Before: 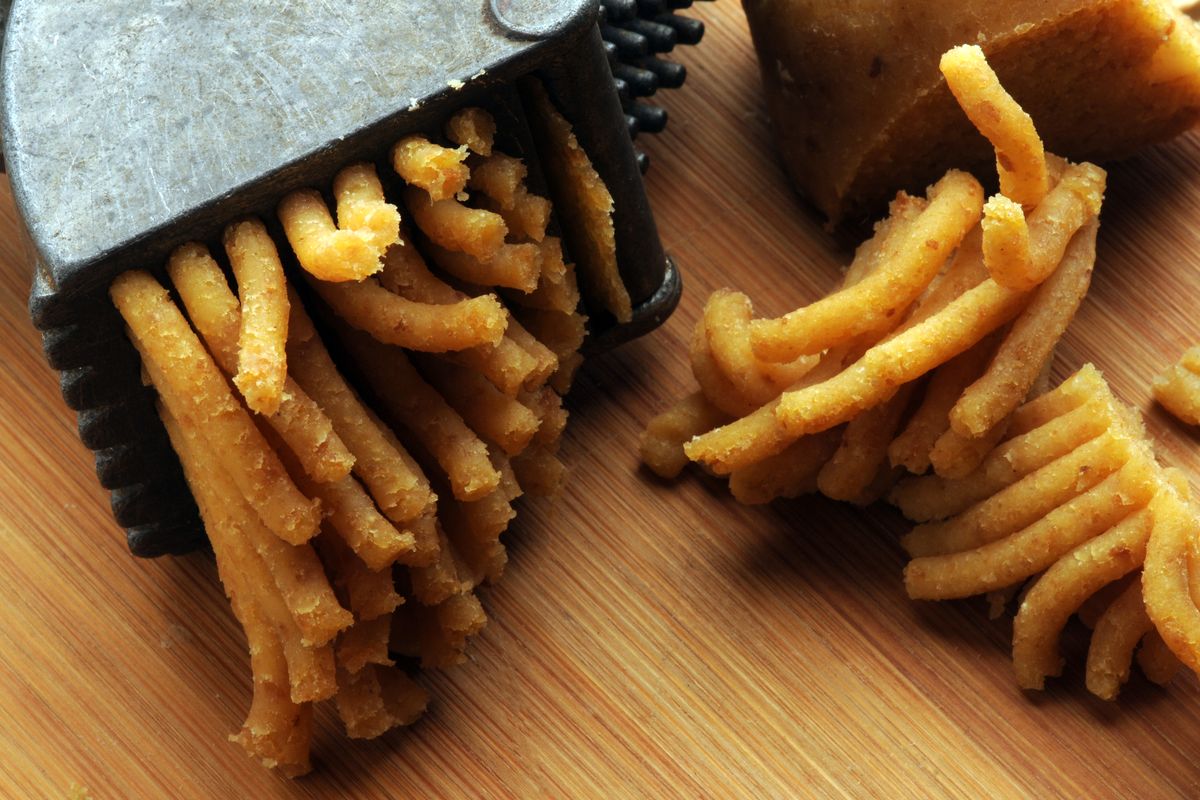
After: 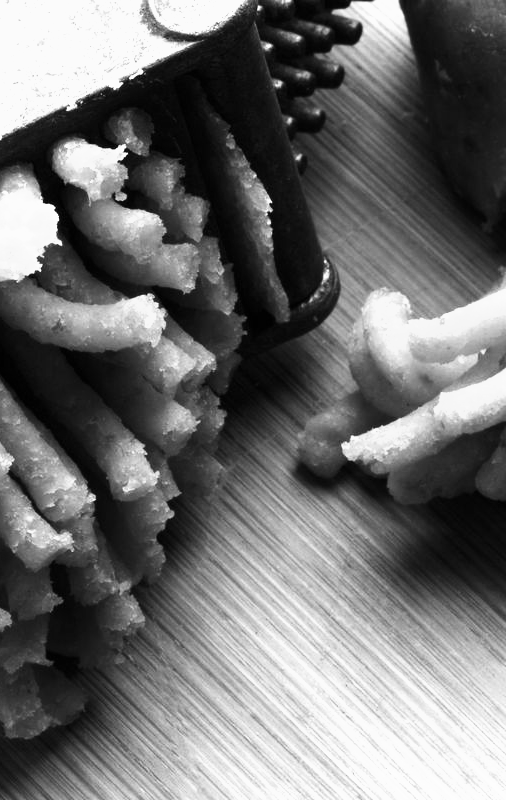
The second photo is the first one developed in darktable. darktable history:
monochrome: a -6.99, b 35.61, size 1.4
exposure: black level correction 0, exposure 0.7 EV, compensate exposure bias true, compensate highlight preservation false
velvia: on, module defaults
crop: left 28.583%, right 29.231%
tone equalizer: -8 EV -0.75 EV, -7 EV -0.7 EV, -6 EV -0.6 EV, -5 EV -0.4 EV, -3 EV 0.4 EV, -2 EV 0.6 EV, -1 EV 0.7 EV, +0 EV 0.75 EV, edges refinement/feathering 500, mask exposure compensation -1.57 EV, preserve details no
